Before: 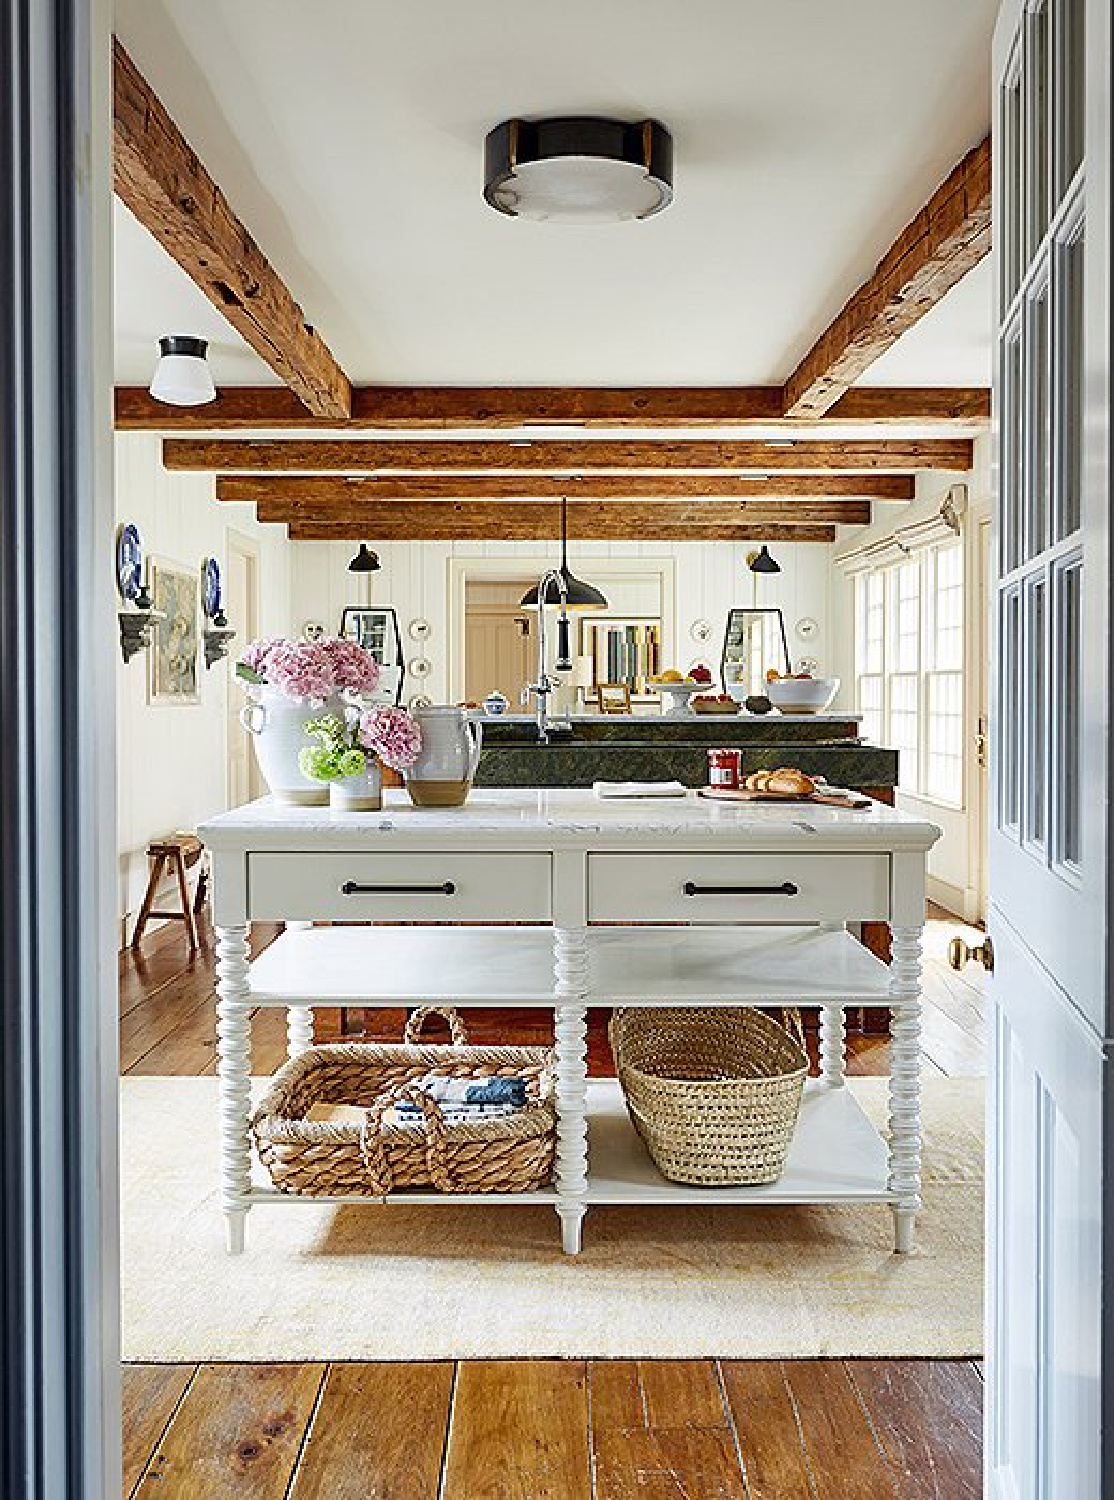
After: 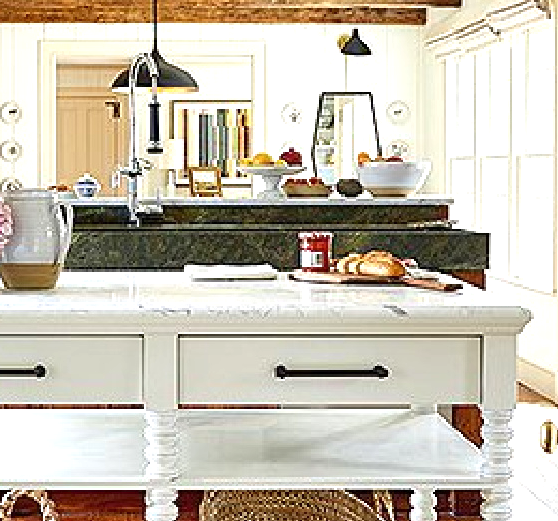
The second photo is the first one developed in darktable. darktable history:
exposure: exposure 0.63 EV, compensate highlight preservation false
crop: left 36.75%, top 34.524%, right 13.141%, bottom 30.699%
